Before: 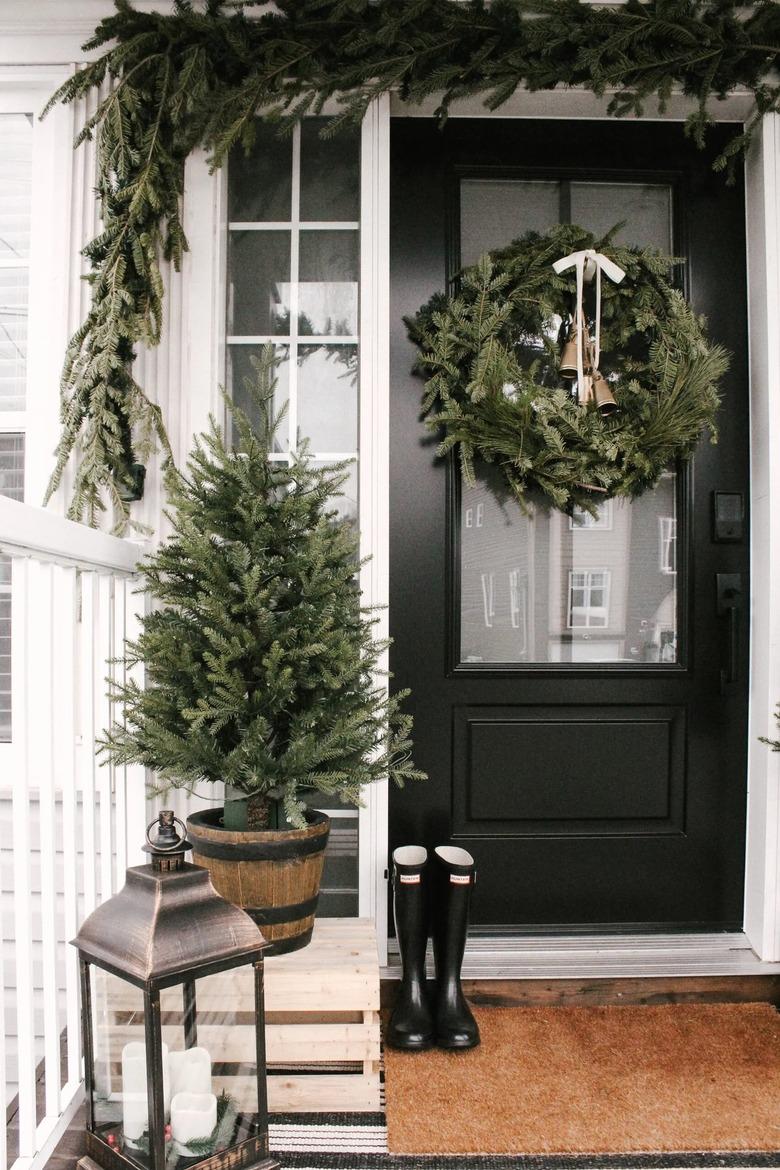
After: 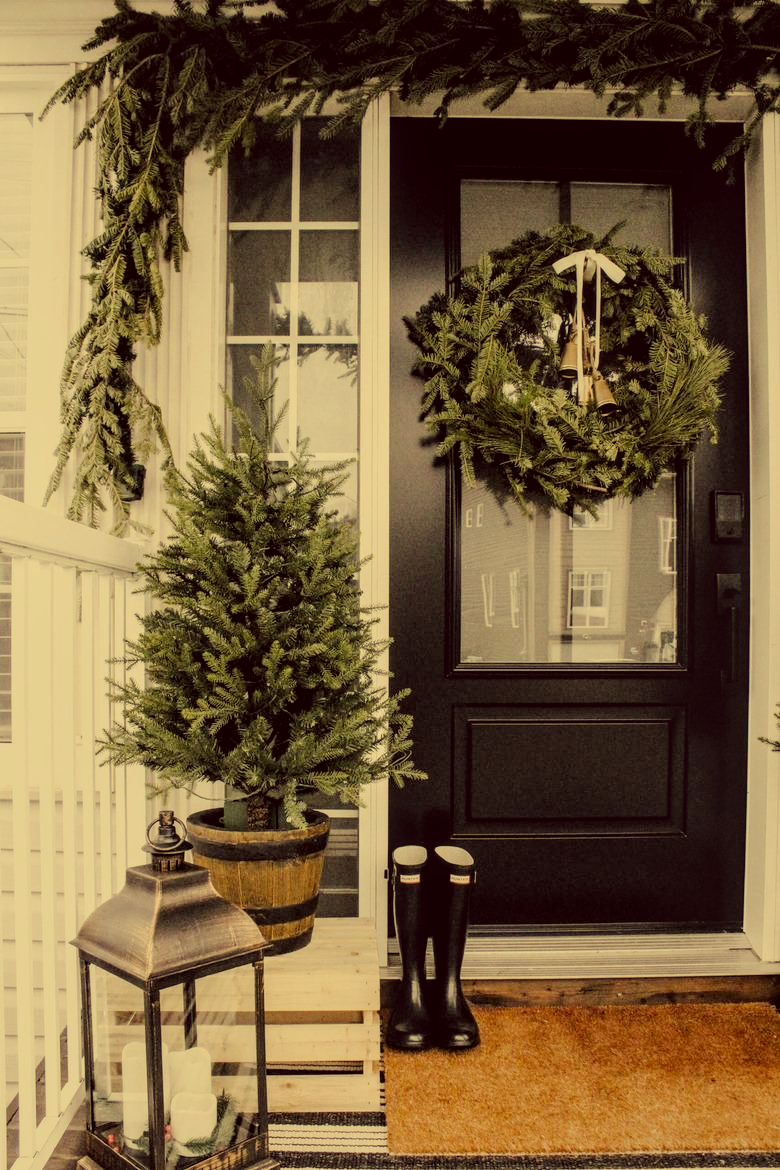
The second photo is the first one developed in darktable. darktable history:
color correction: highlights a* -0.482, highlights b* 40, shadows a* 9.8, shadows b* -0.161
filmic rgb: black relative exposure -7.65 EV, white relative exposure 4.56 EV, hardness 3.61
local contrast: on, module defaults
